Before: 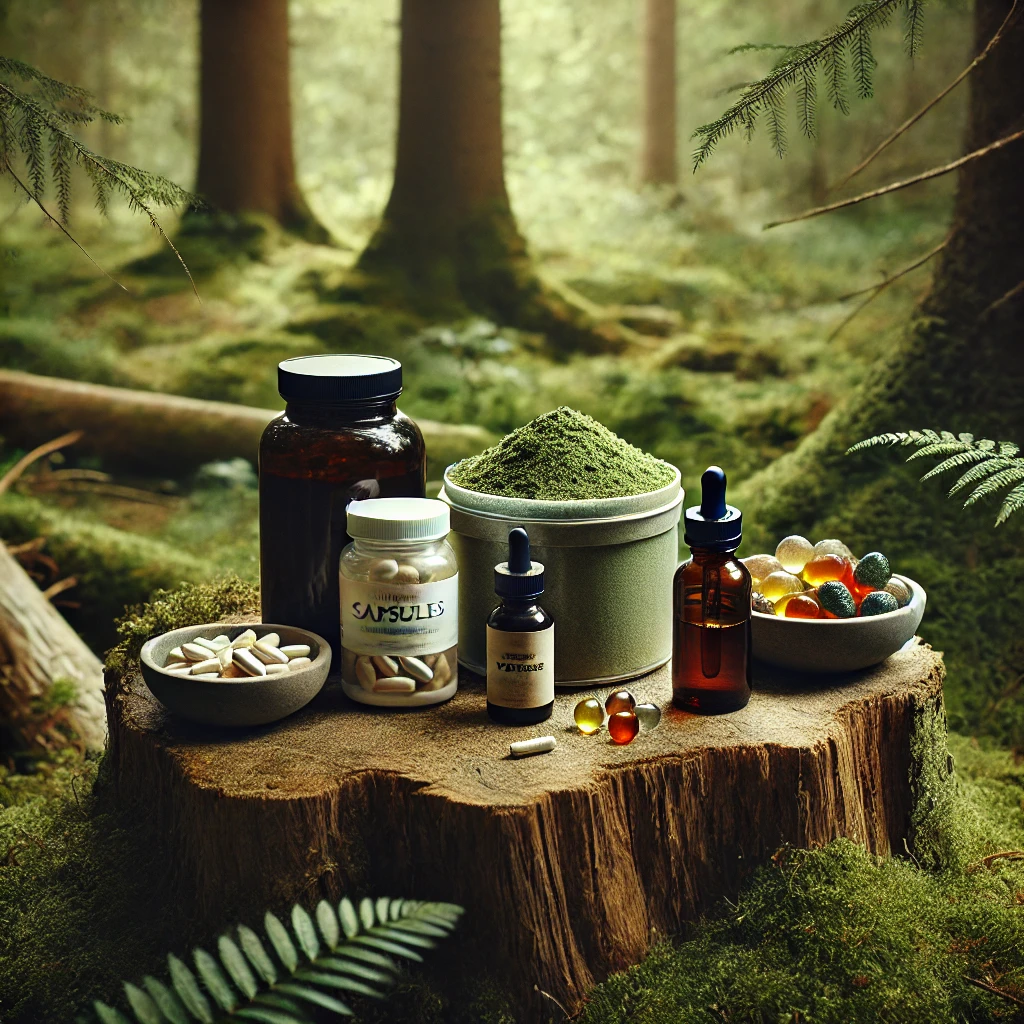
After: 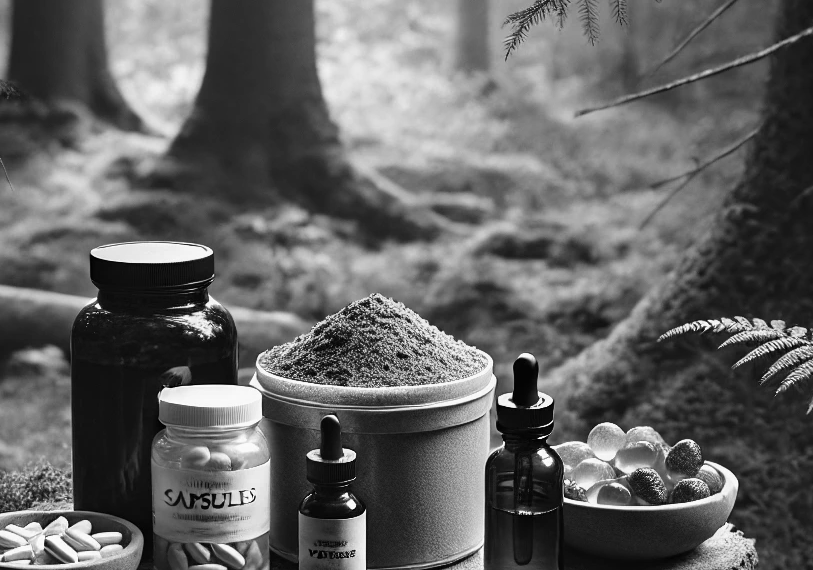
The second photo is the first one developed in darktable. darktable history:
crop: left 18.38%, top 11.092%, right 2.134%, bottom 33.217%
monochrome: a 16.06, b 15.48, size 1
color calibration: illuminant as shot in camera, x 0.358, y 0.373, temperature 4628.91 K
